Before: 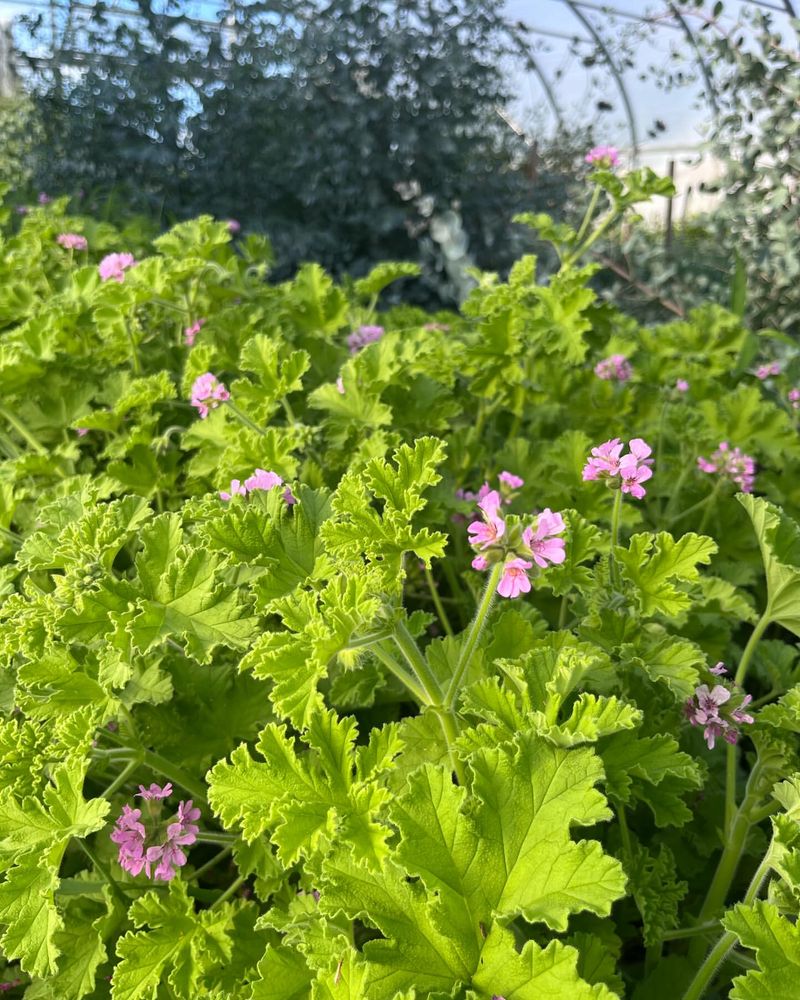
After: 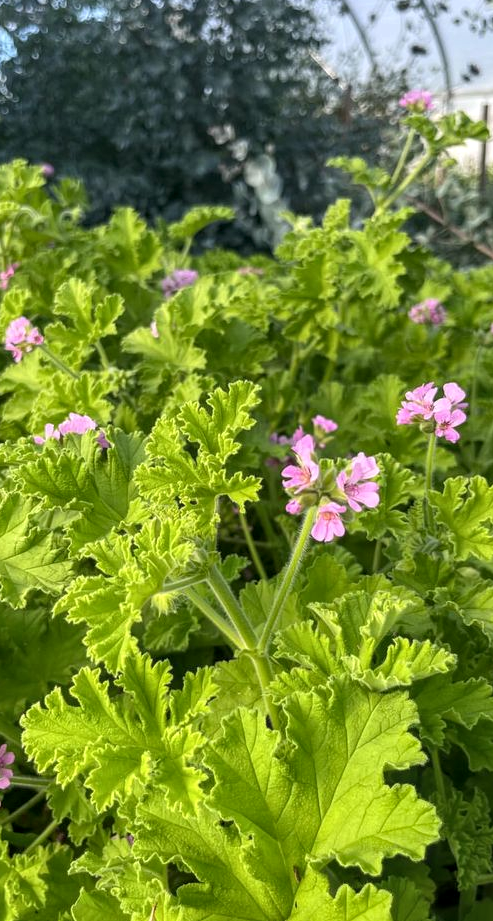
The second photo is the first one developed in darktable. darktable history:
crop and rotate: left 23.298%, top 5.633%, right 14.988%, bottom 2.262%
local contrast: on, module defaults
